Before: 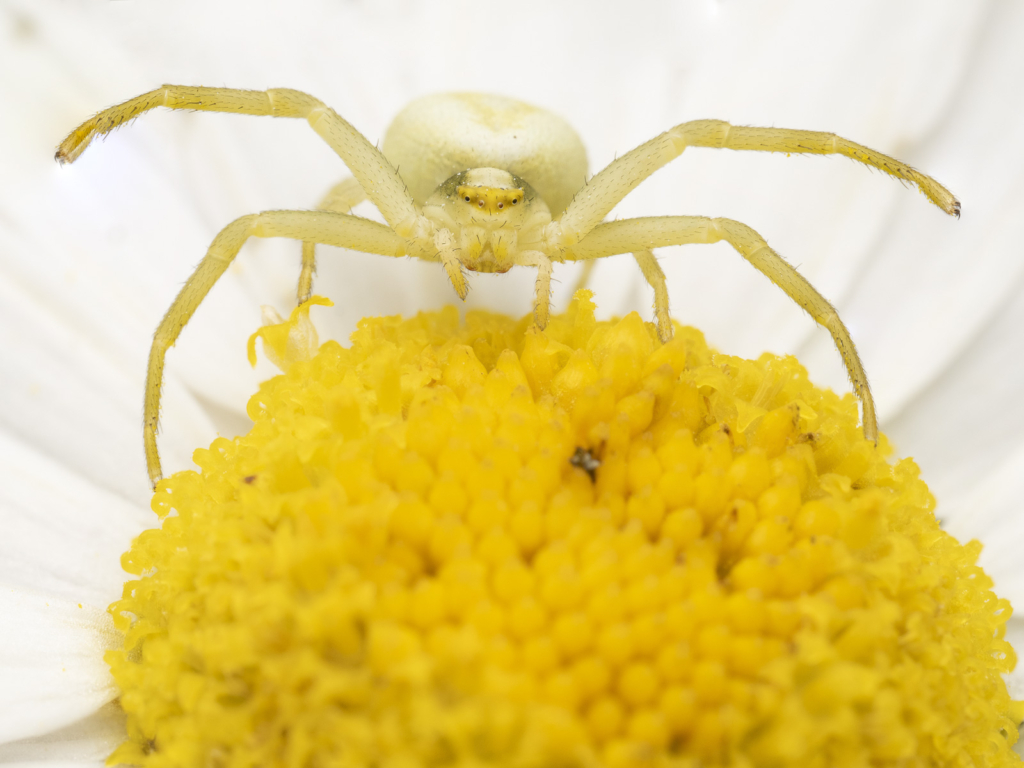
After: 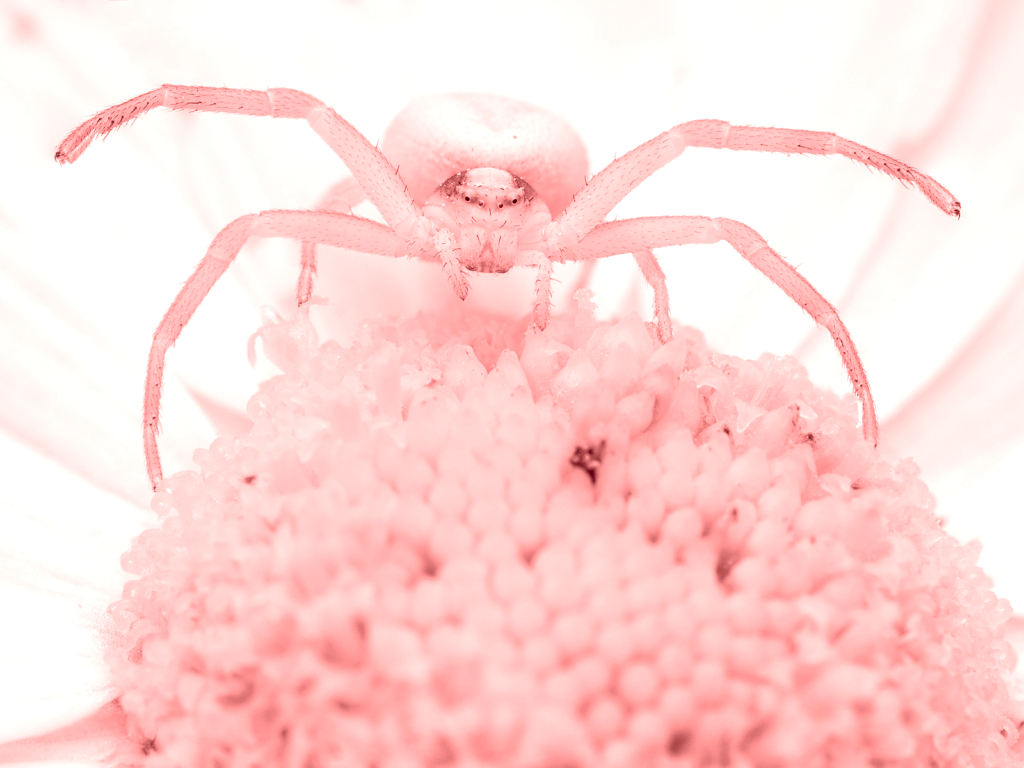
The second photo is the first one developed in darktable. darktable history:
sharpen: radius 1.864, amount 0.398, threshold 1.271
color correction: saturation 0.8
colorize: saturation 60%, source mix 100%
local contrast: detail 150%
